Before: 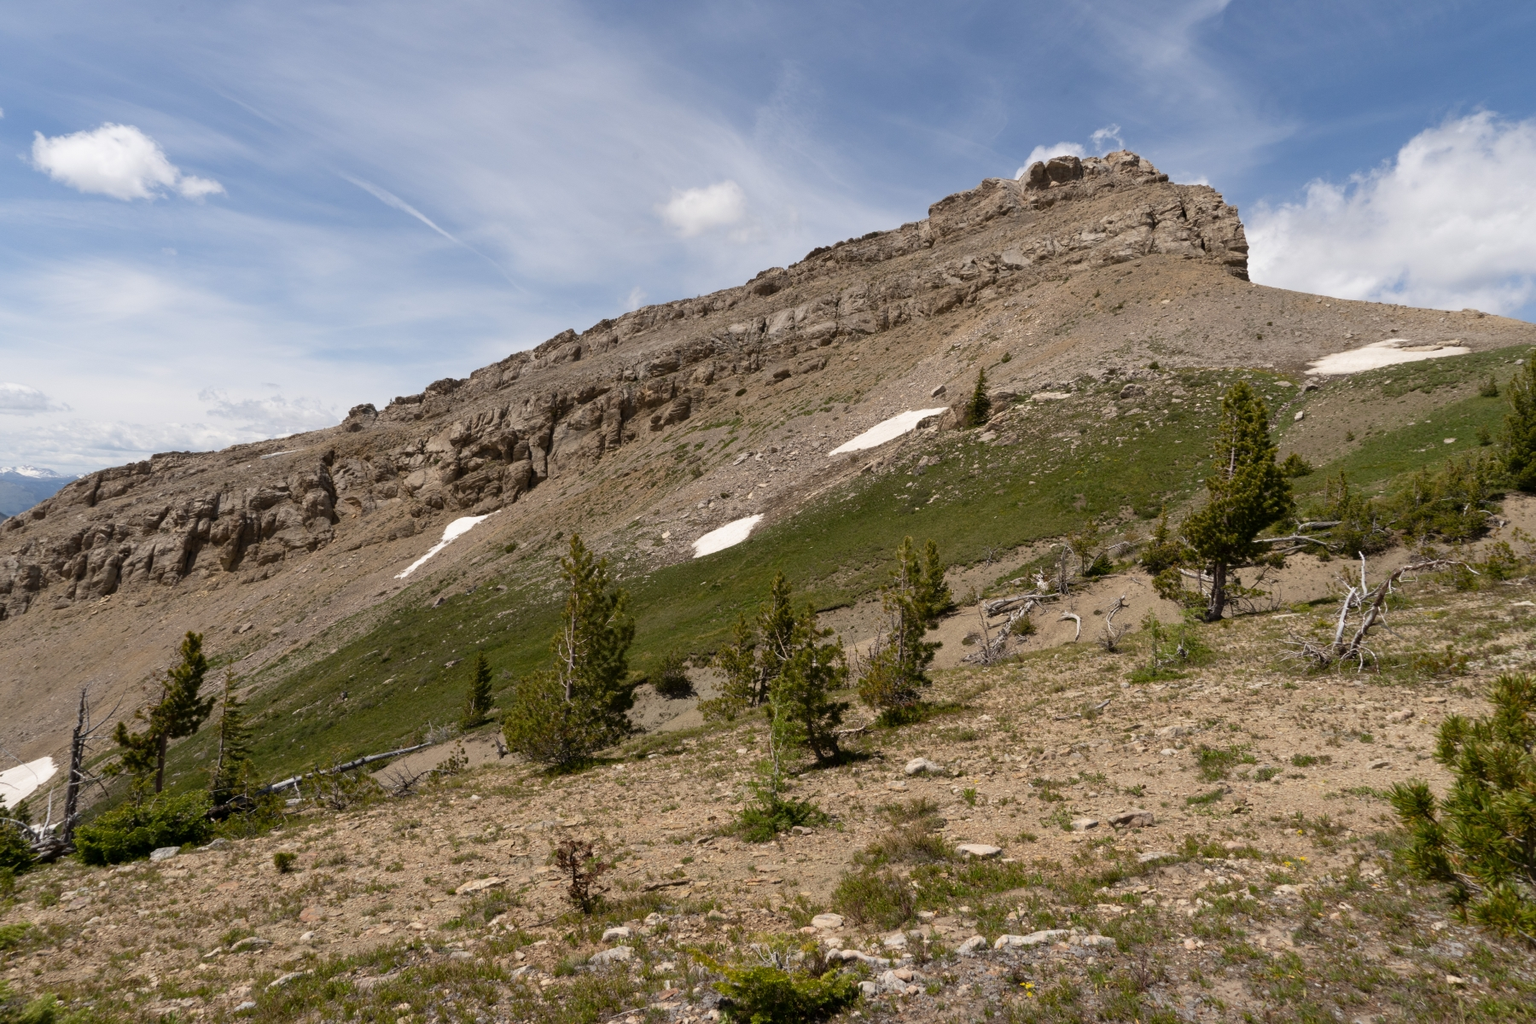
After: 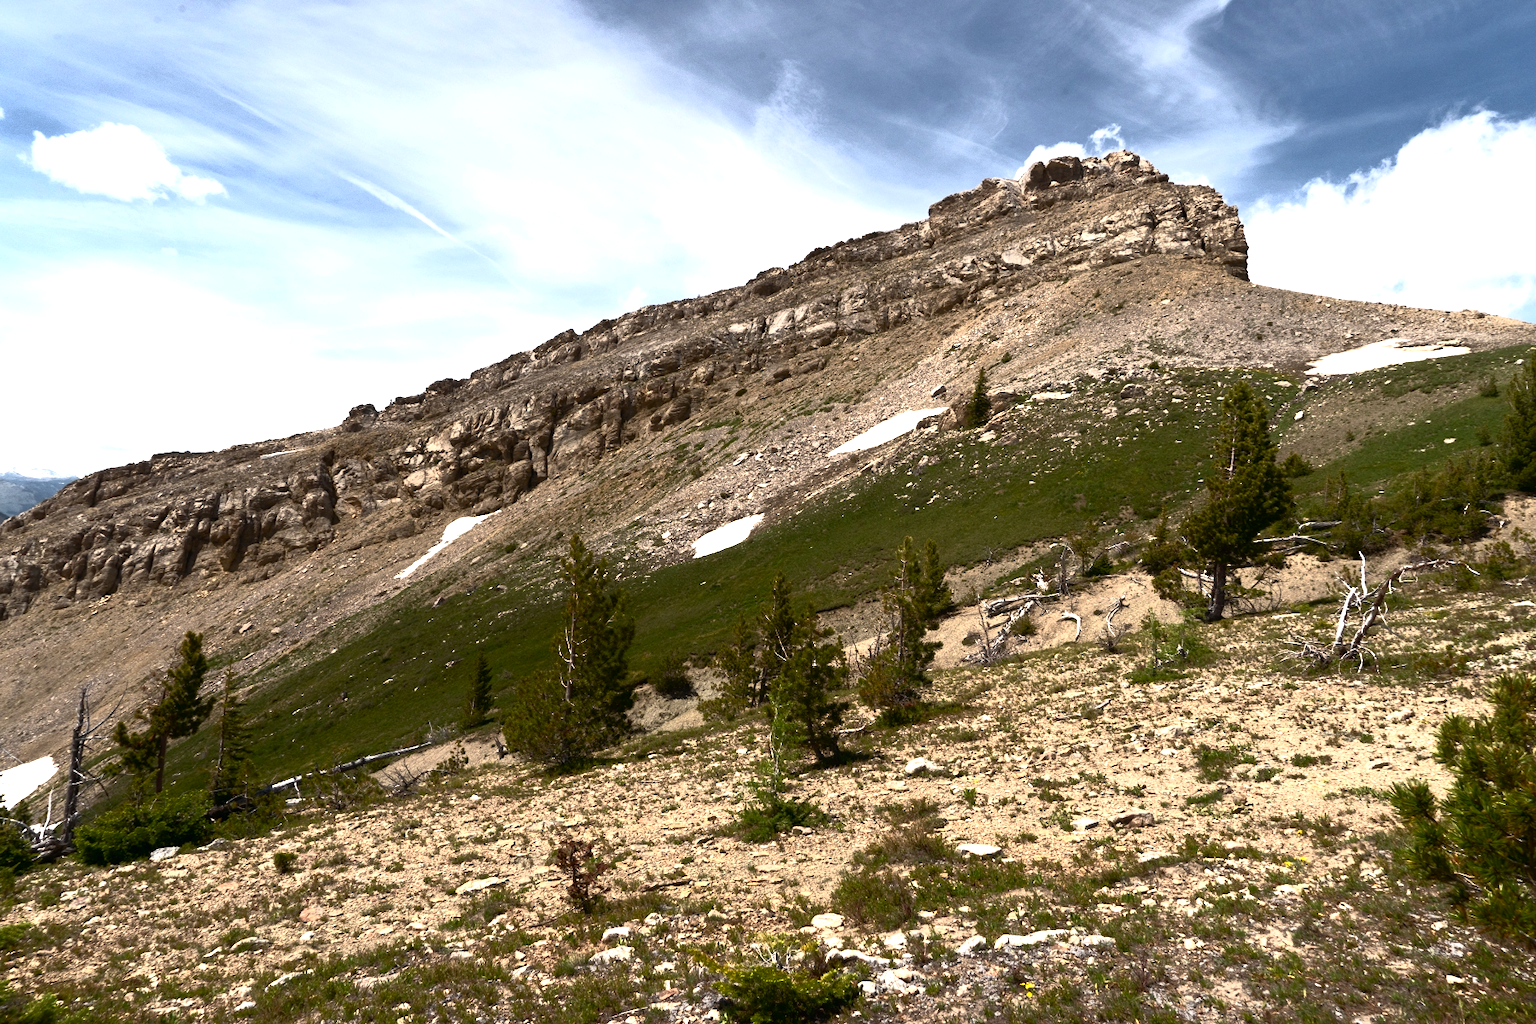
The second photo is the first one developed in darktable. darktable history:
tone curve: curves: ch0 [(0, 0.01) (0.037, 0.032) (0.131, 0.108) (0.275, 0.258) (0.483, 0.512) (0.61, 0.661) (0.696, 0.742) (0.792, 0.834) (0.911, 0.936) (0.997, 0.995)]; ch1 [(0, 0) (0.308, 0.29) (0.425, 0.411) (0.503, 0.502) (0.551, 0.563) (0.683, 0.706) (0.746, 0.77) (1, 1)]; ch2 [(0, 0) (0.246, 0.233) (0.36, 0.352) (0.415, 0.415) (0.485, 0.487) (0.502, 0.502) (0.525, 0.523) (0.545, 0.552) (0.587, 0.6) (0.636, 0.652) (0.711, 0.729) (0.845, 0.855) (0.998, 0.977)], color space Lab, independent channels, preserve colors none
exposure: black level correction 0, exposure 1.198 EV, compensate exposure bias true, compensate highlight preservation false
shadows and highlights: shadows -88.03, highlights -35.45, shadows color adjustment 99.15%, highlights color adjustment 0%, soften with gaussian
base curve: curves: ch0 [(0, 0) (0.564, 0.291) (0.802, 0.731) (1, 1)]
